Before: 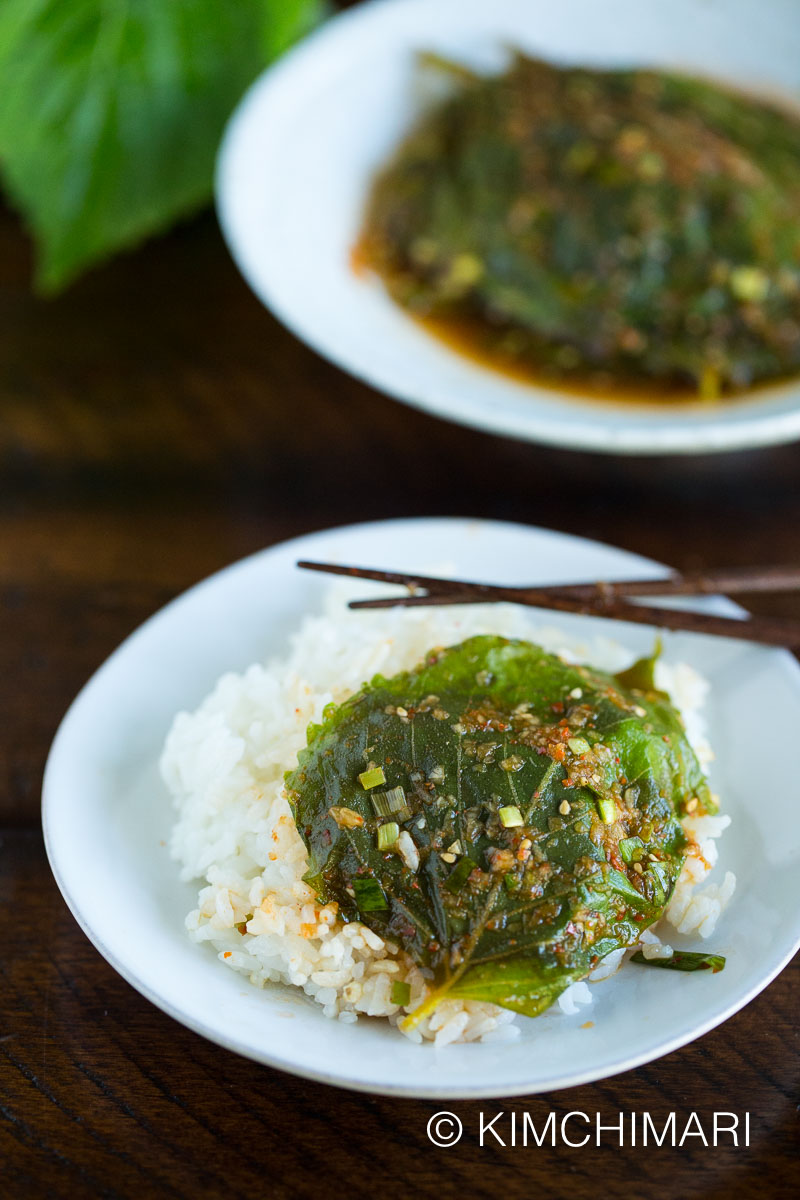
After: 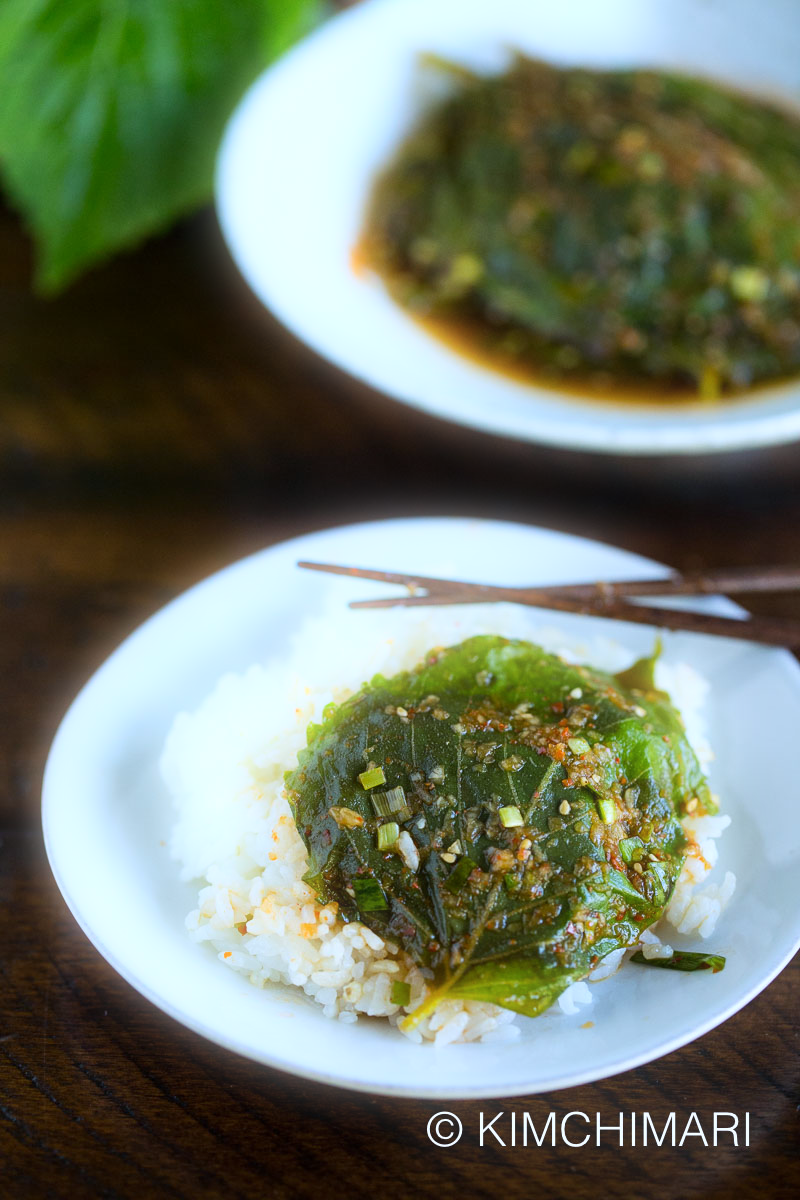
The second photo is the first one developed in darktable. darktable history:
white balance: red 0.954, blue 1.079
bloom: size 5%, threshold 95%, strength 15%
